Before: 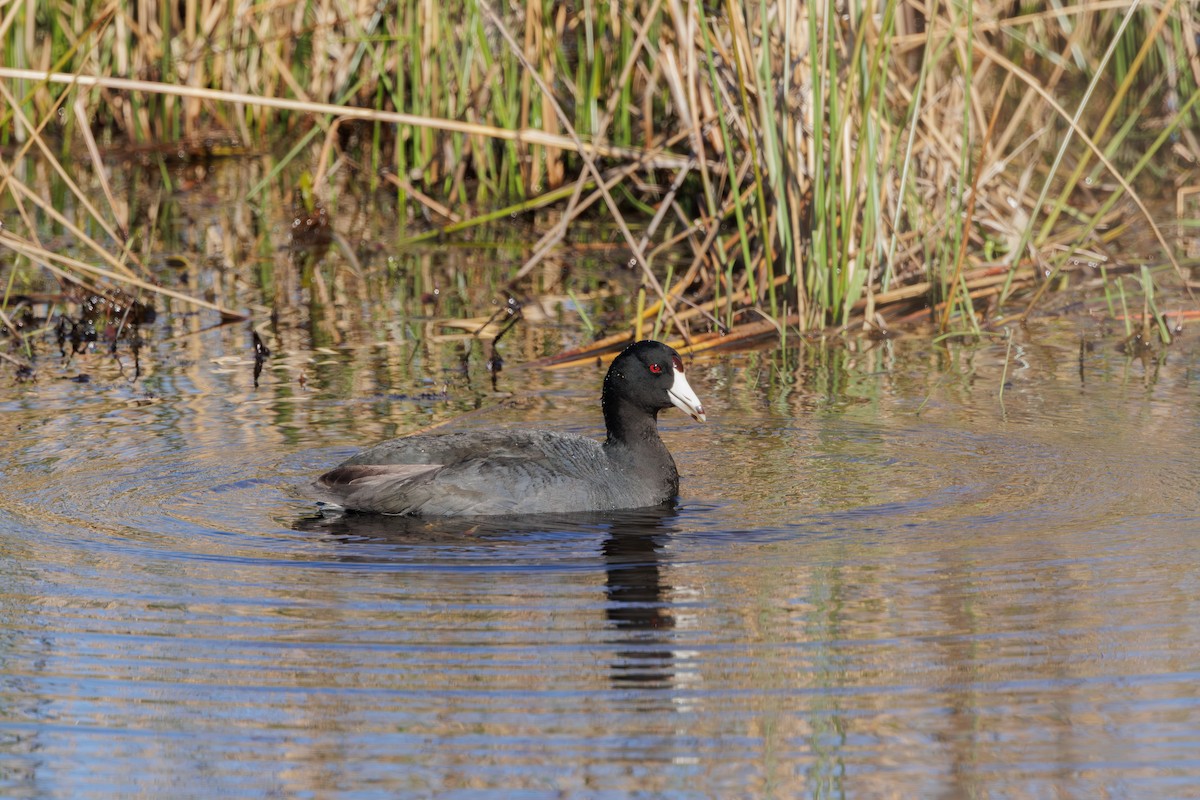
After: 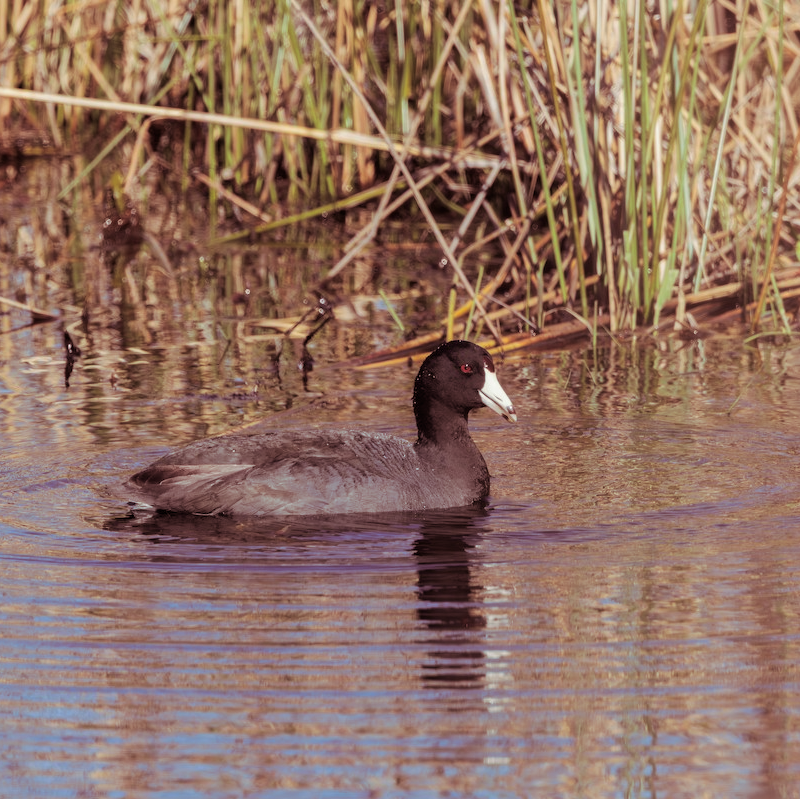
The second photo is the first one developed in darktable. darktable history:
split-toning: on, module defaults
crop and rotate: left 15.754%, right 17.579%
